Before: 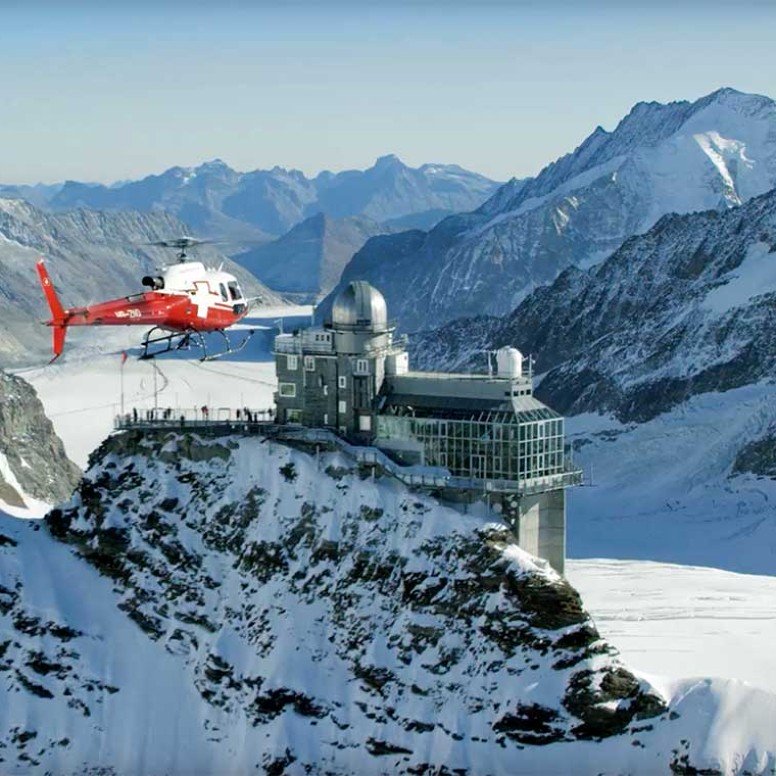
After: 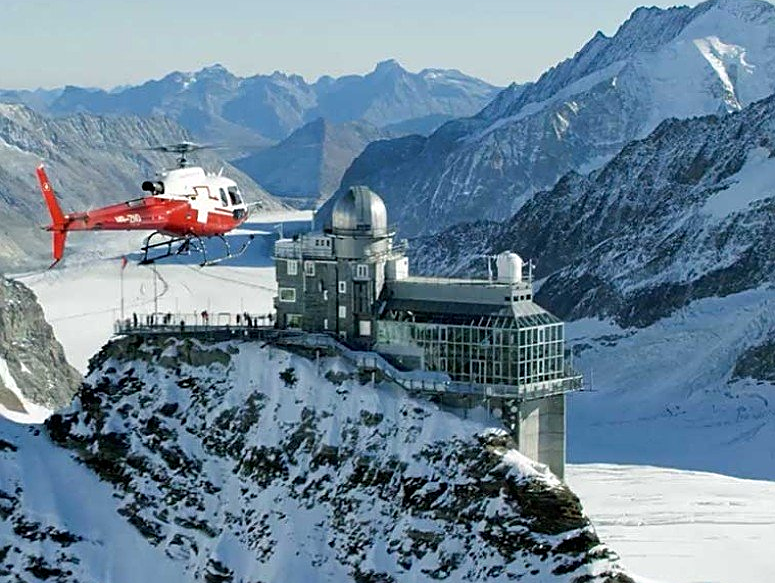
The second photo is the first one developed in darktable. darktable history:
sharpen: radius 1.938
crop and rotate: top 12.393%, bottom 12.361%
